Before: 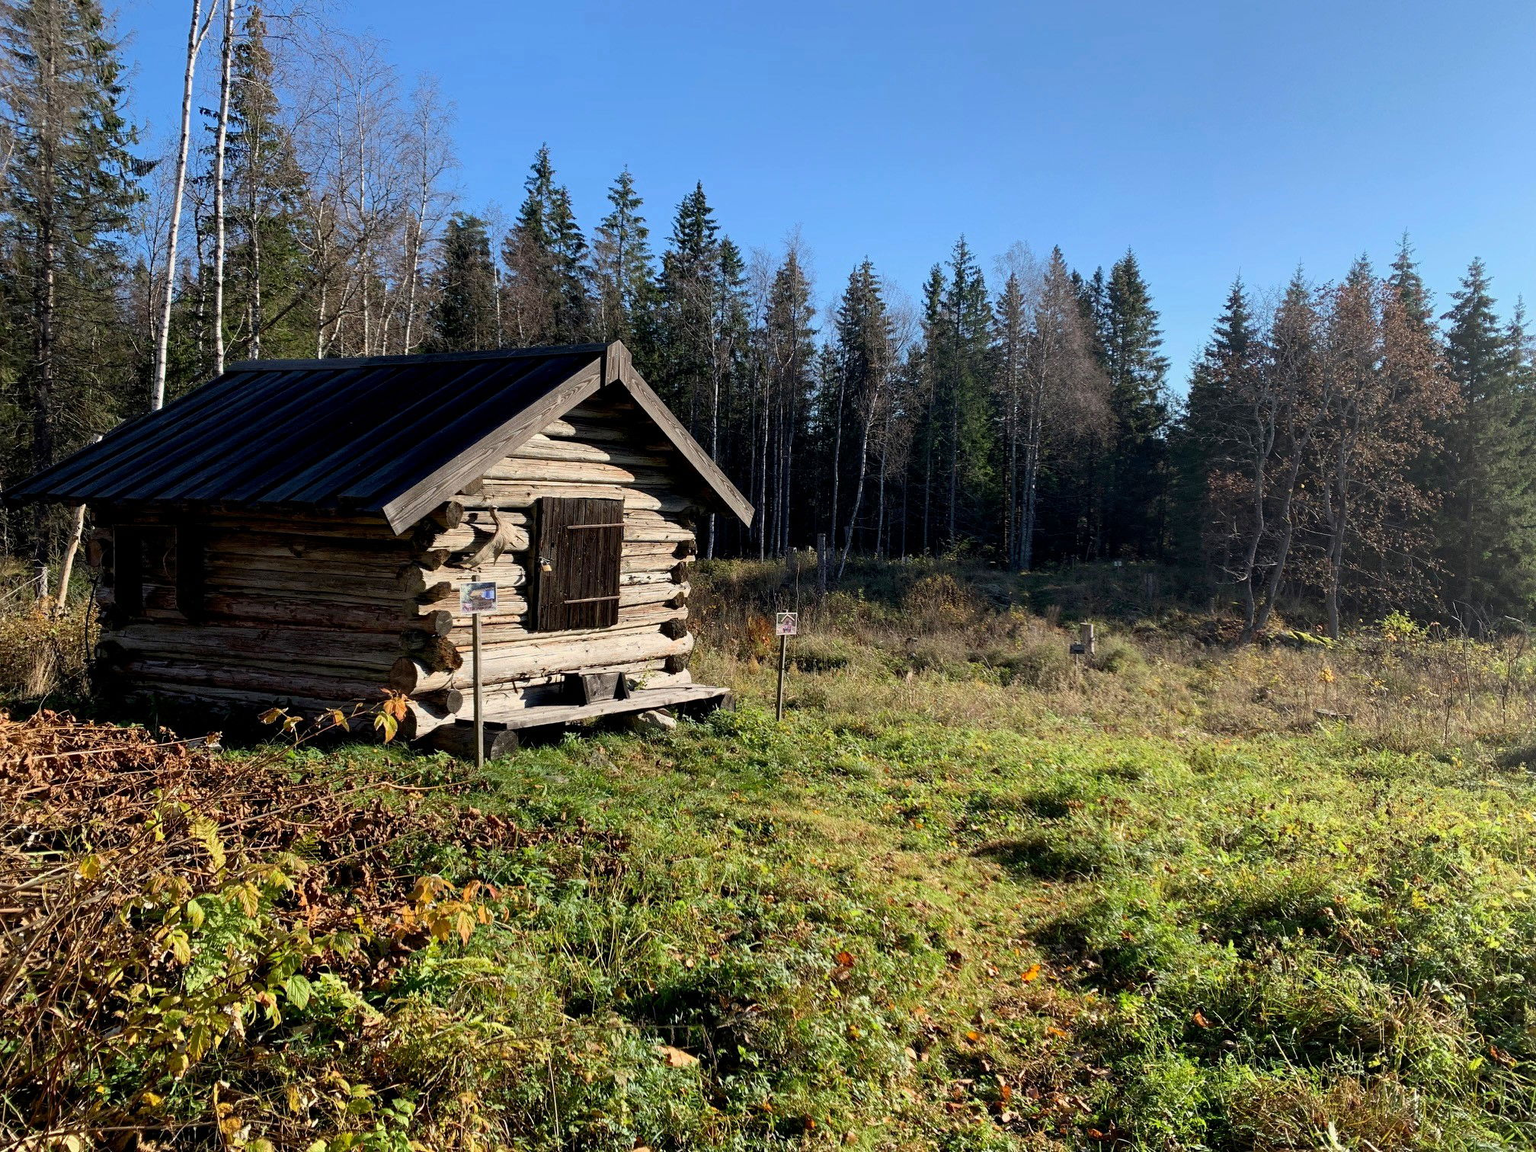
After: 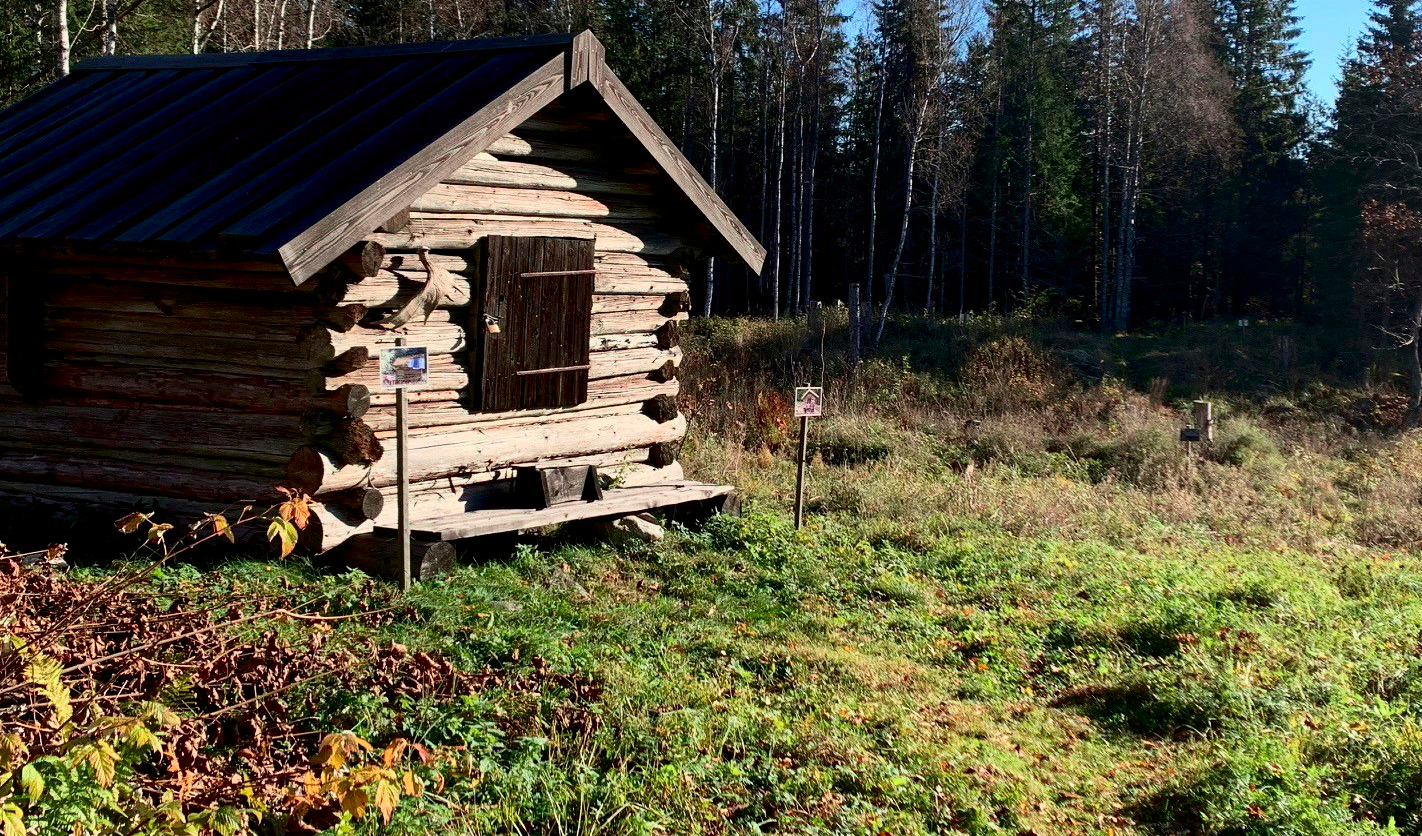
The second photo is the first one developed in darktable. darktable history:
tone curve: curves: ch0 [(0, 0) (0.059, 0.027) (0.178, 0.105) (0.292, 0.233) (0.485, 0.472) (0.837, 0.887) (1, 0.983)]; ch1 [(0, 0) (0.23, 0.166) (0.34, 0.298) (0.371, 0.334) (0.435, 0.413) (0.477, 0.469) (0.499, 0.498) (0.534, 0.551) (0.56, 0.585) (0.754, 0.801) (1, 1)]; ch2 [(0, 0) (0.431, 0.414) (0.498, 0.503) (0.524, 0.531) (0.568, 0.567) (0.6, 0.597) (0.65, 0.651) (0.752, 0.764) (1, 1)], color space Lab, independent channels, preserve colors none
crop: left 11.123%, top 27.61%, right 18.3%, bottom 17.034%
